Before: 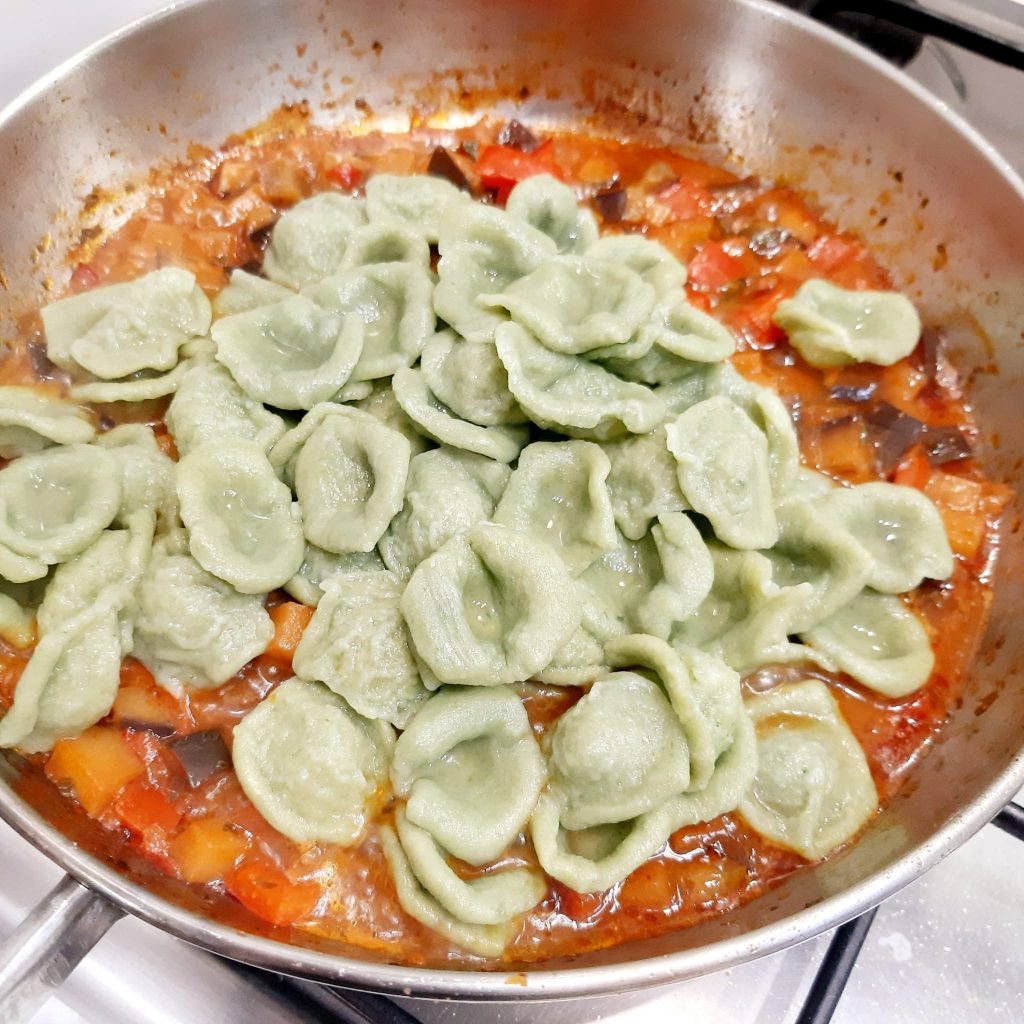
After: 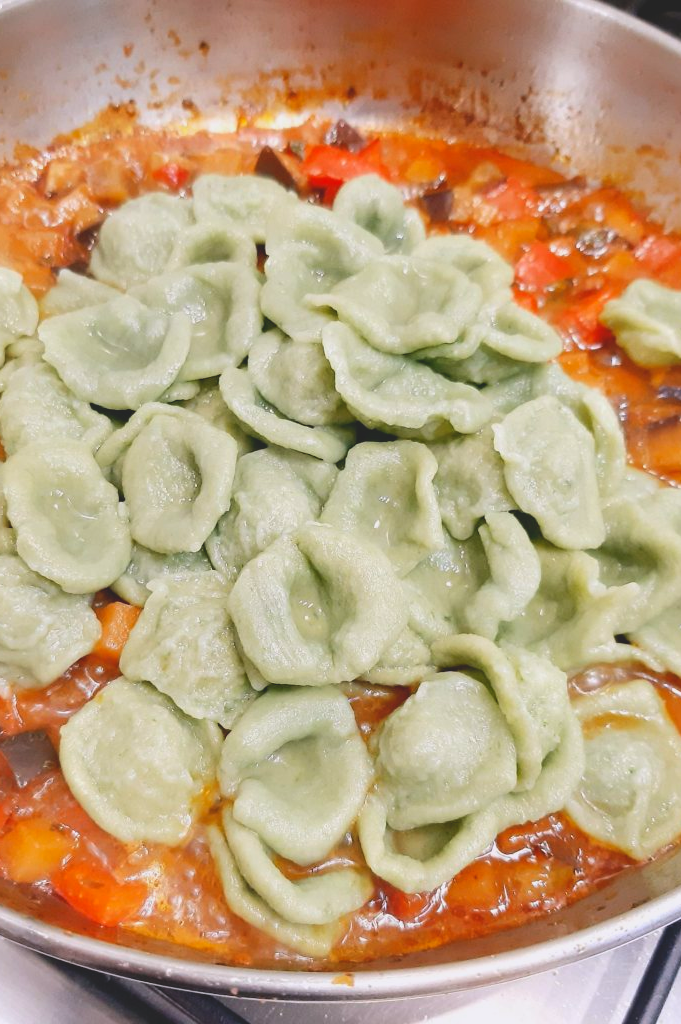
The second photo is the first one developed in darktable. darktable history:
contrast brightness saturation: contrast -0.28
white balance: red 1.009, blue 1.027
tone equalizer: -8 EV -0.417 EV, -7 EV -0.389 EV, -6 EV -0.333 EV, -5 EV -0.222 EV, -3 EV 0.222 EV, -2 EV 0.333 EV, -1 EV 0.389 EV, +0 EV 0.417 EV, edges refinement/feathering 500, mask exposure compensation -1.57 EV, preserve details no
crop: left 16.899%, right 16.556%
